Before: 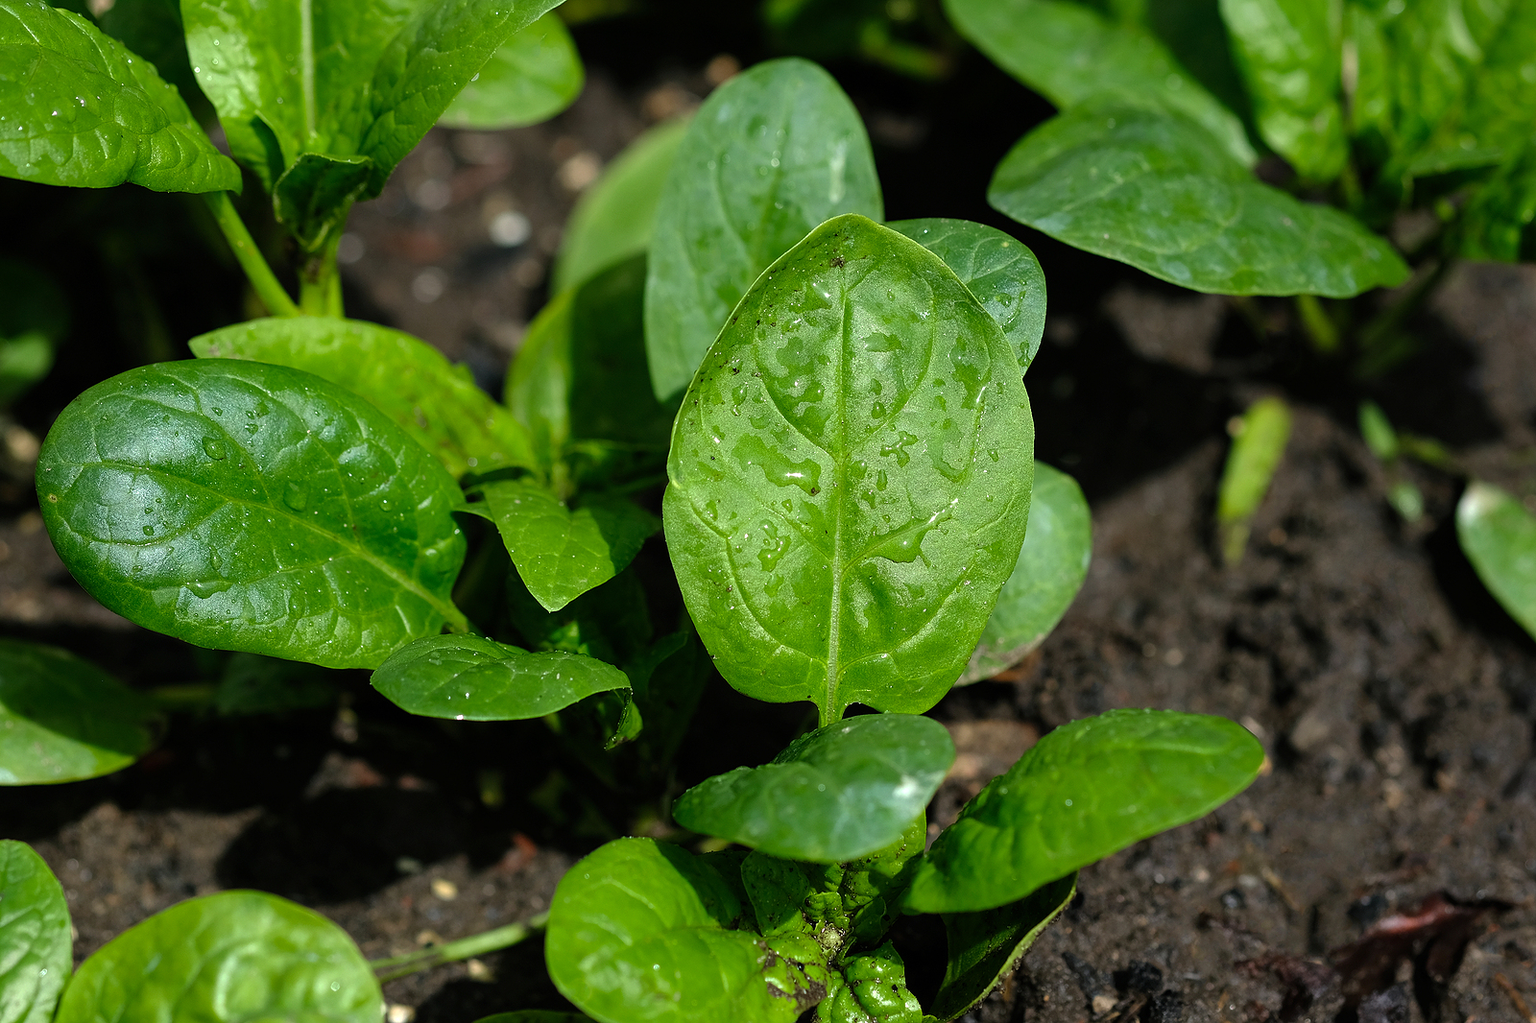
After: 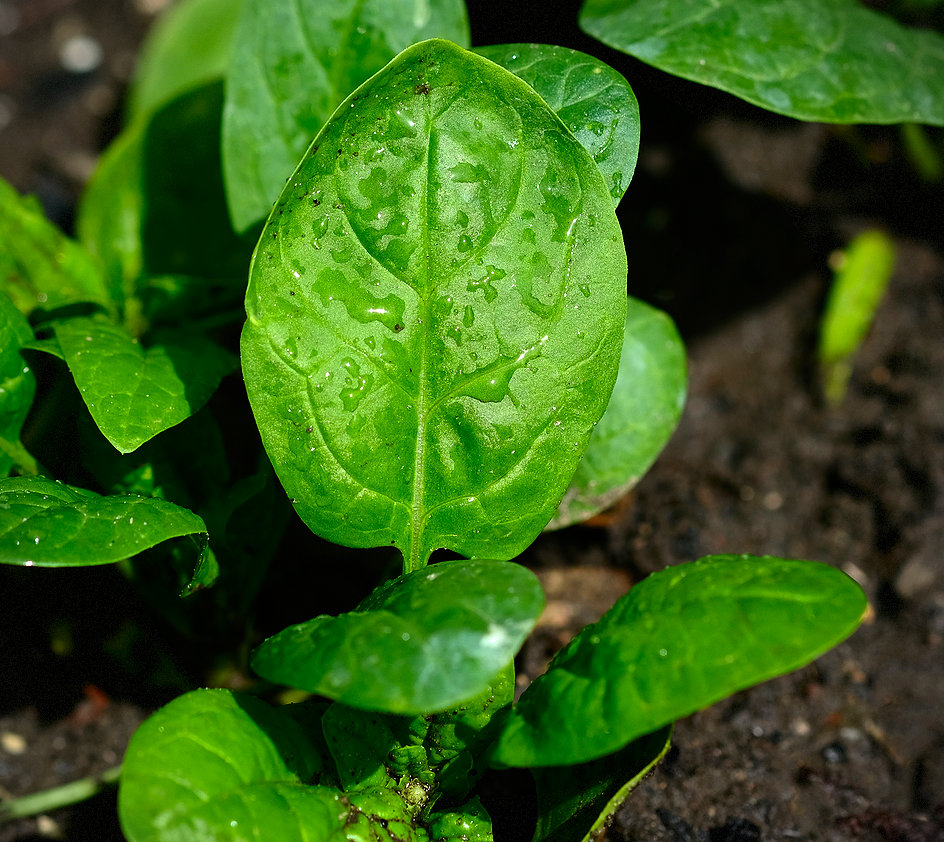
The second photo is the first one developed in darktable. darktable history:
crop and rotate: left 28.139%, top 17.301%, right 12.814%, bottom 3.632%
contrast brightness saturation: contrast 0.17, saturation 0.315
vignetting: fall-off radius 81.61%, dithering 8-bit output
